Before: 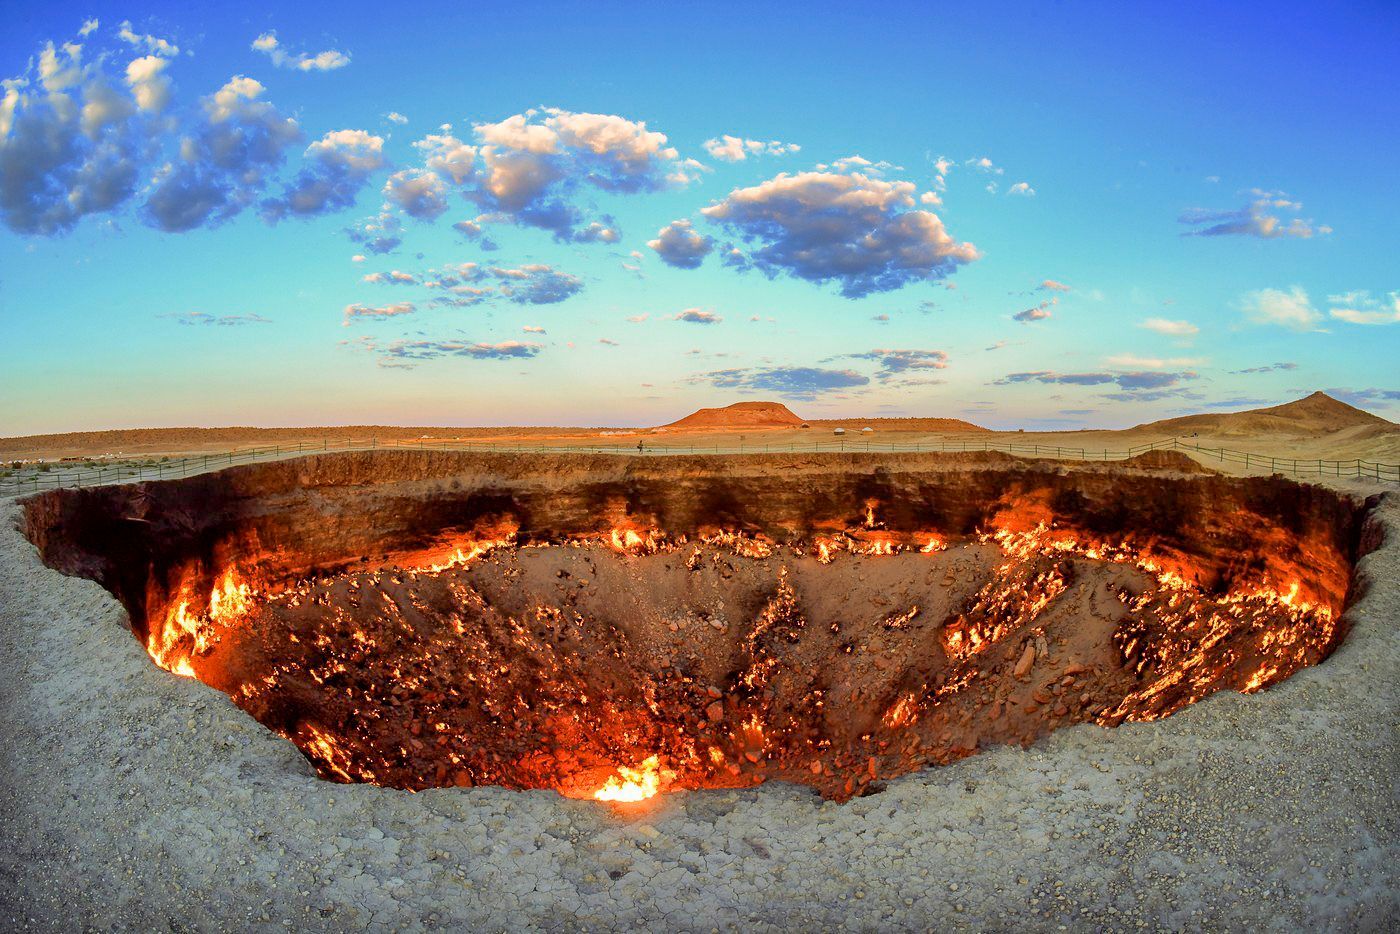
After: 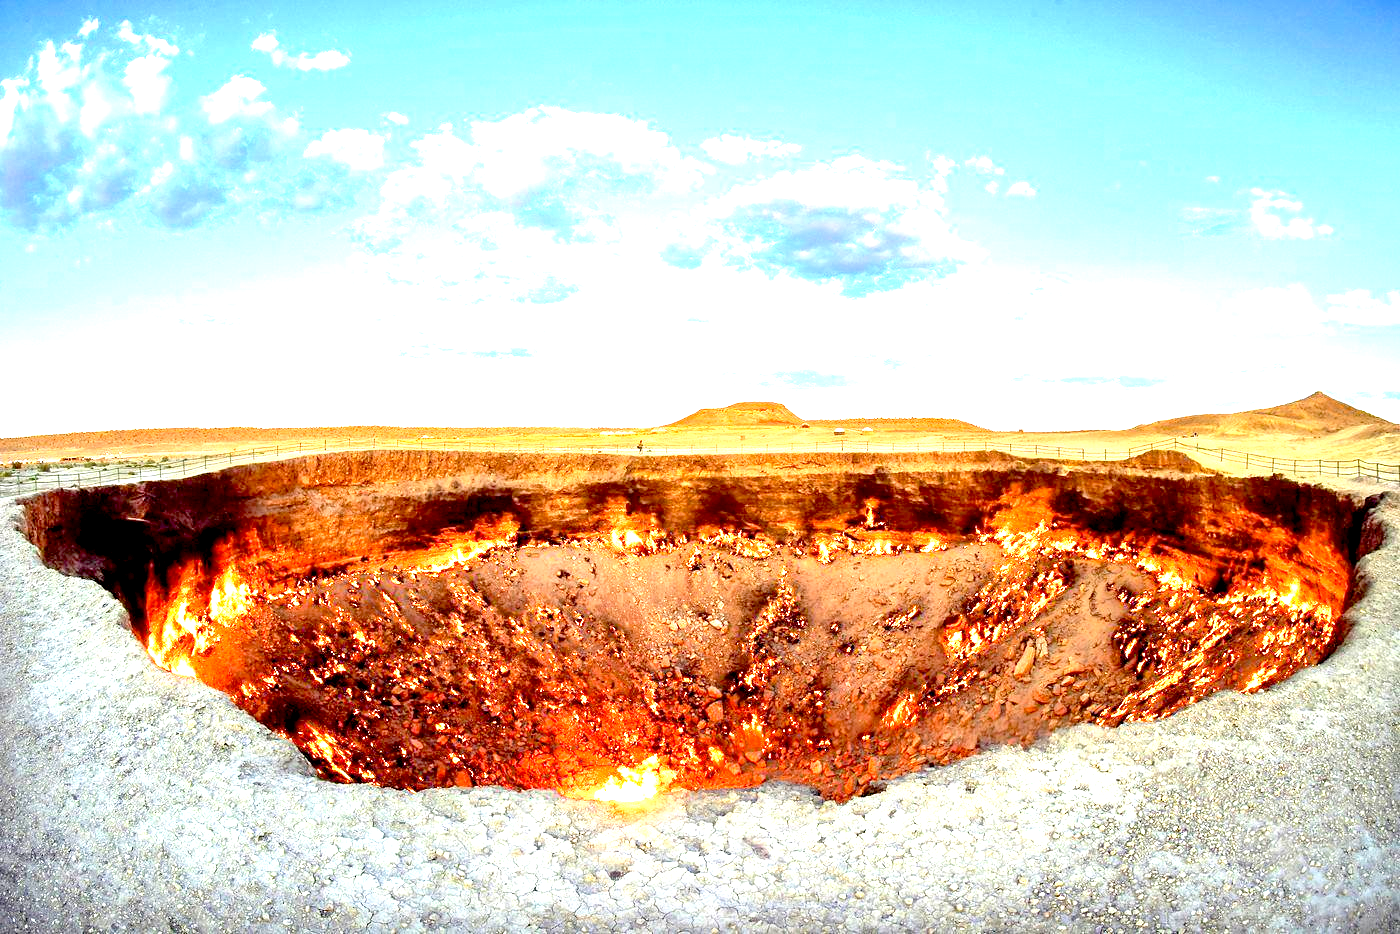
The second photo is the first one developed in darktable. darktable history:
exposure: black level correction 0.006, exposure 2.077 EV, compensate highlight preservation false
